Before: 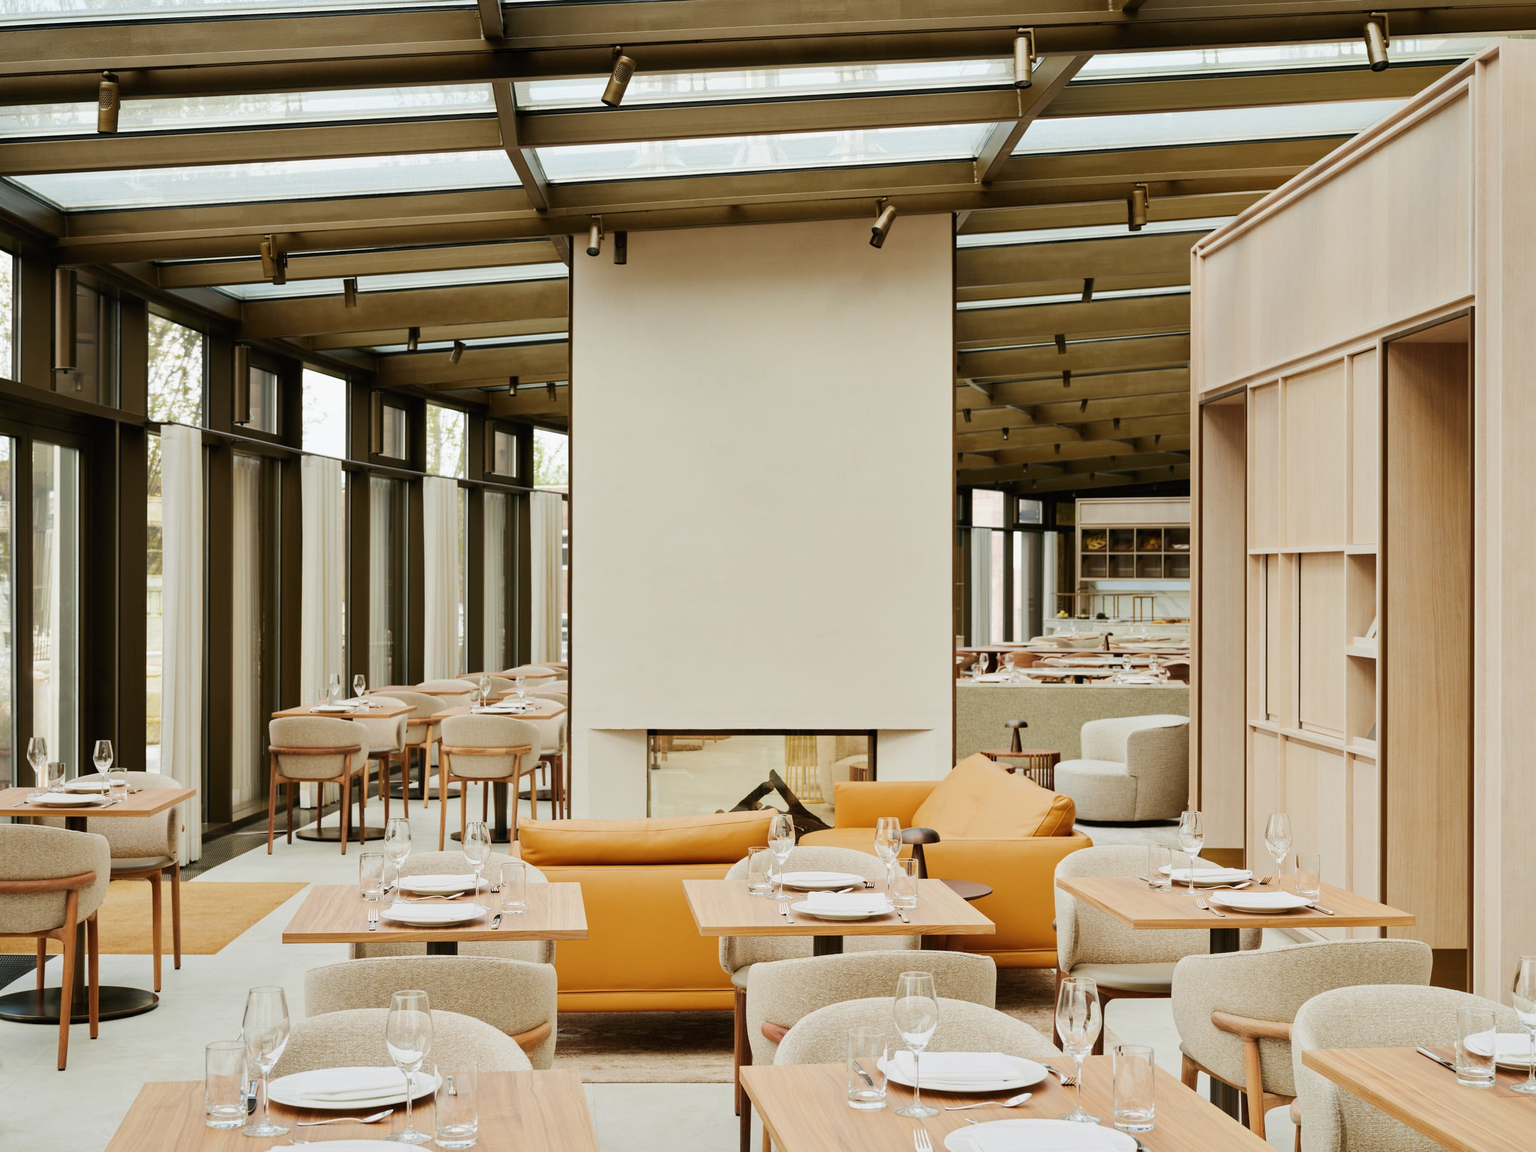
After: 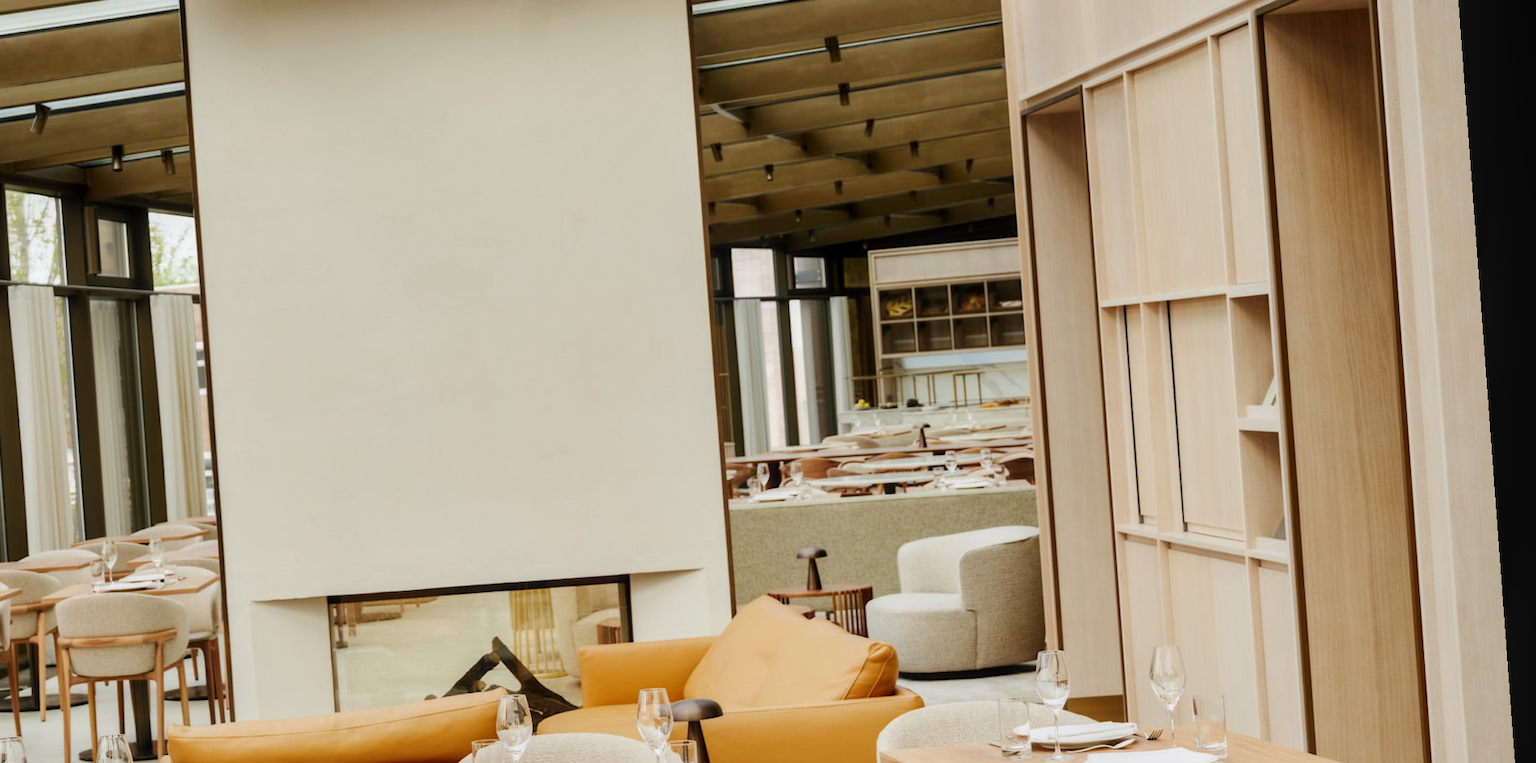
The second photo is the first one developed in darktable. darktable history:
crop and rotate: left 27.938%, top 27.046%, bottom 27.046%
local contrast: detail 130%
rotate and perspective: rotation -4.25°, automatic cropping off
contrast equalizer: octaves 7, y [[0.502, 0.505, 0.512, 0.529, 0.564, 0.588], [0.5 ×6], [0.502, 0.505, 0.512, 0.529, 0.564, 0.588], [0, 0.001, 0.001, 0.004, 0.008, 0.011], [0, 0.001, 0.001, 0.004, 0.008, 0.011]], mix -1
